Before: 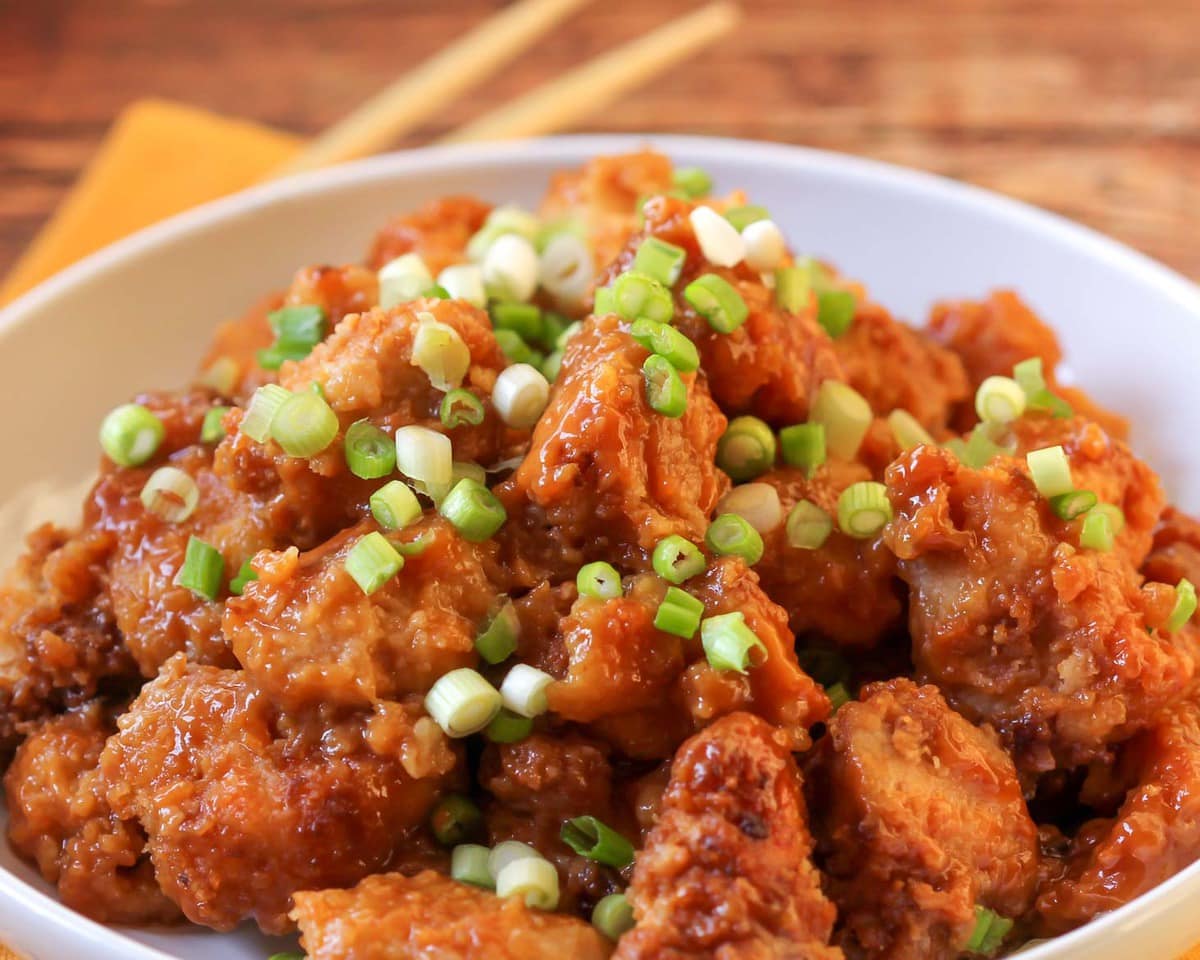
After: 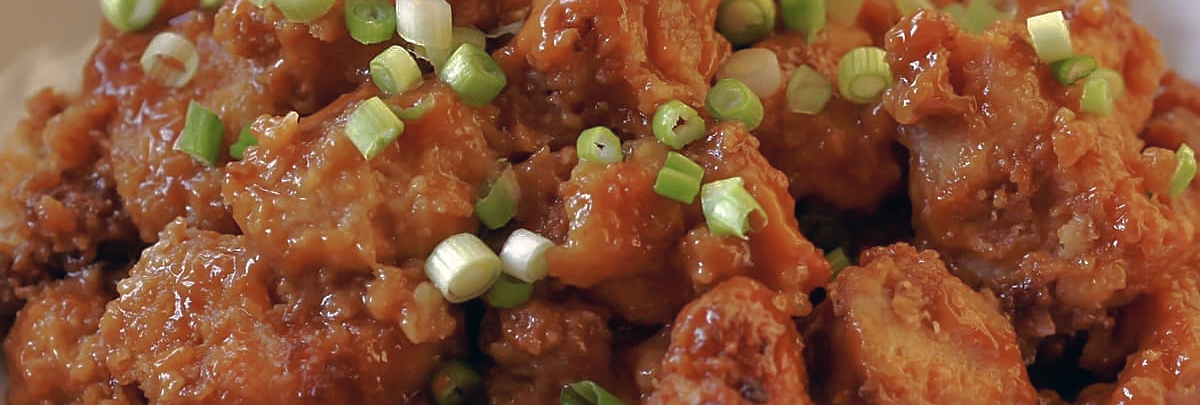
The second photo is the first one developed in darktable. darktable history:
sharpen: on, module defaults
crop: top 45.388%, bottom 12.206%
exposure: compensate exposure bias true, compensate highlight preservation false
tone curve: curves: ch0 [(0, 0.021) (0.059, 0.053) (0.197, 0.191) (0.32, 0.311) (0.495, 0.505) (0.725, 0.731) (0.89, 0.919) (1, 1)]; ch1 [(0, 0) (0.094, 0.081) (0.285, 0.299) (0.401, 0.424) (0.453, 0.439) (0.495, 0.496) (0.54, 0.55) (0.615, 0.637) (0.657, 0.683) (1, 1)]; ch2 [(0, 0) (0.257, 0.217) (0.43, 0.421) (0.498, 0.507) (0.547, 0.539) (0.595, 0.56) (0.644, 0.599) (1, 1)], preserve colors none
color correction: highlights a* 2.79, highlights b* 5.02, shadows a* -2.41, shadows b* -4.91, saturation 0.783
base curve: curves: ch0 [(0, 0) (0.826, 0.587) (1, 1)]
tone equalizer: -7 EV 0.153 EV, -6 EV 0.63 EV, -5 EV 1.17 EV, -4 EV 1.34 EV, -3 EV 1.14 EV, -2 EV 0.6 EV, -1 EV 0.16 EV, smoothing diameter 24.85%, edges refinement/feathering 8.02, preserve details guided filter
